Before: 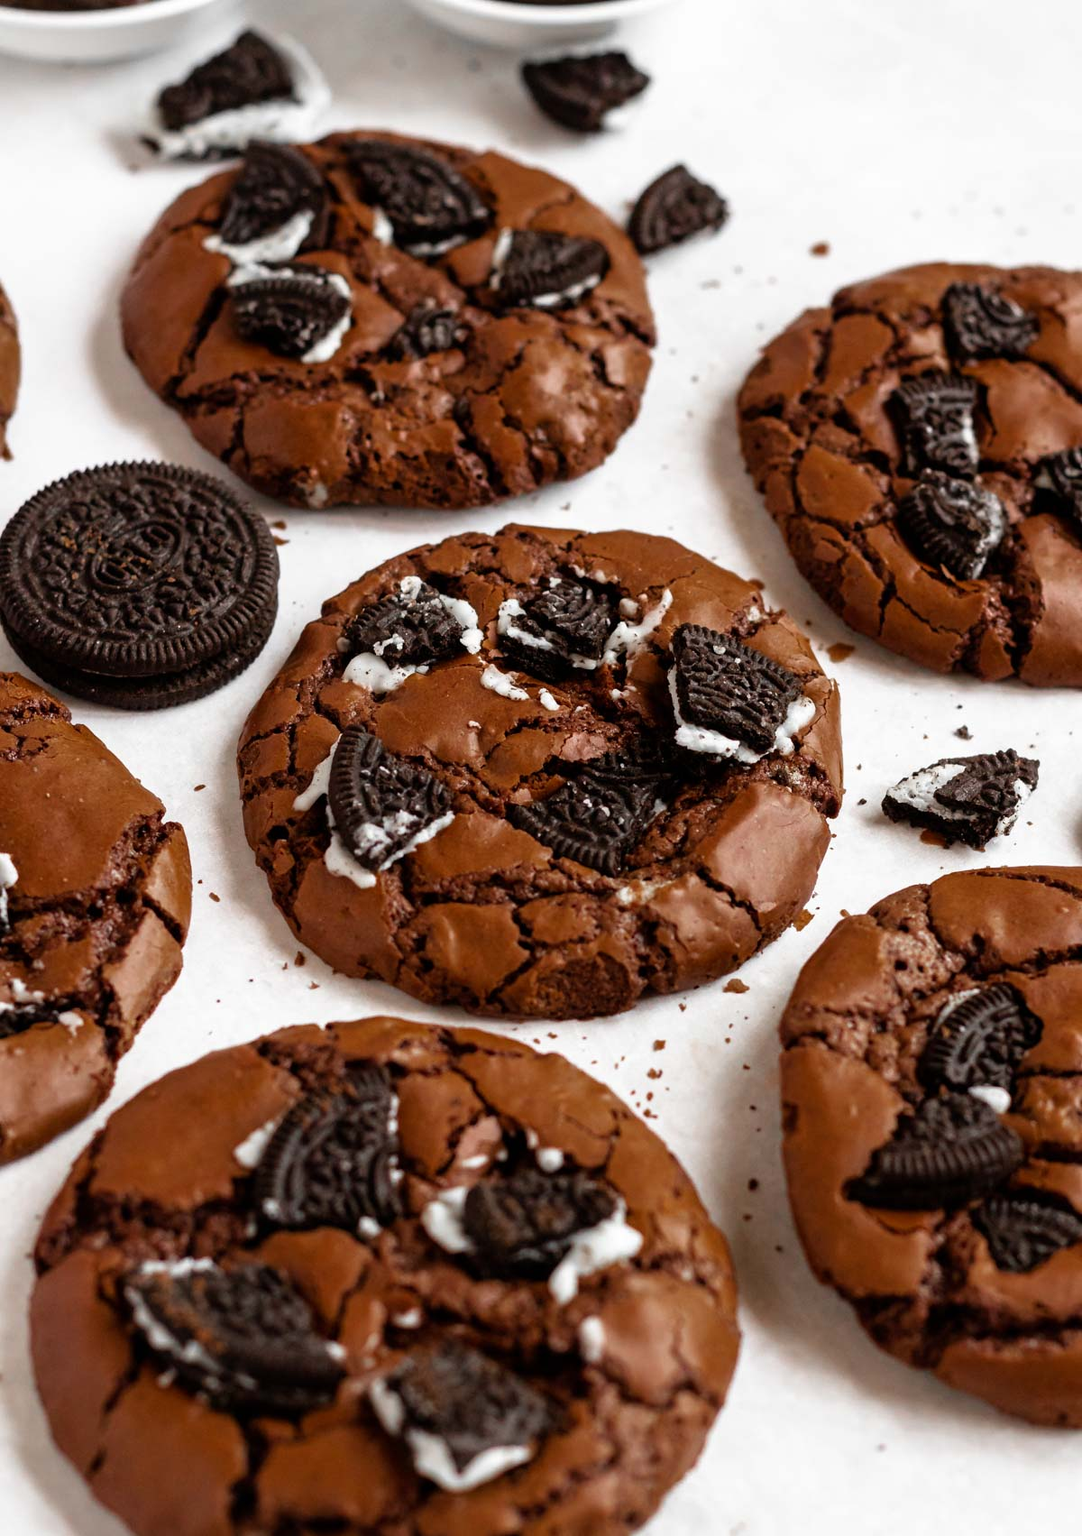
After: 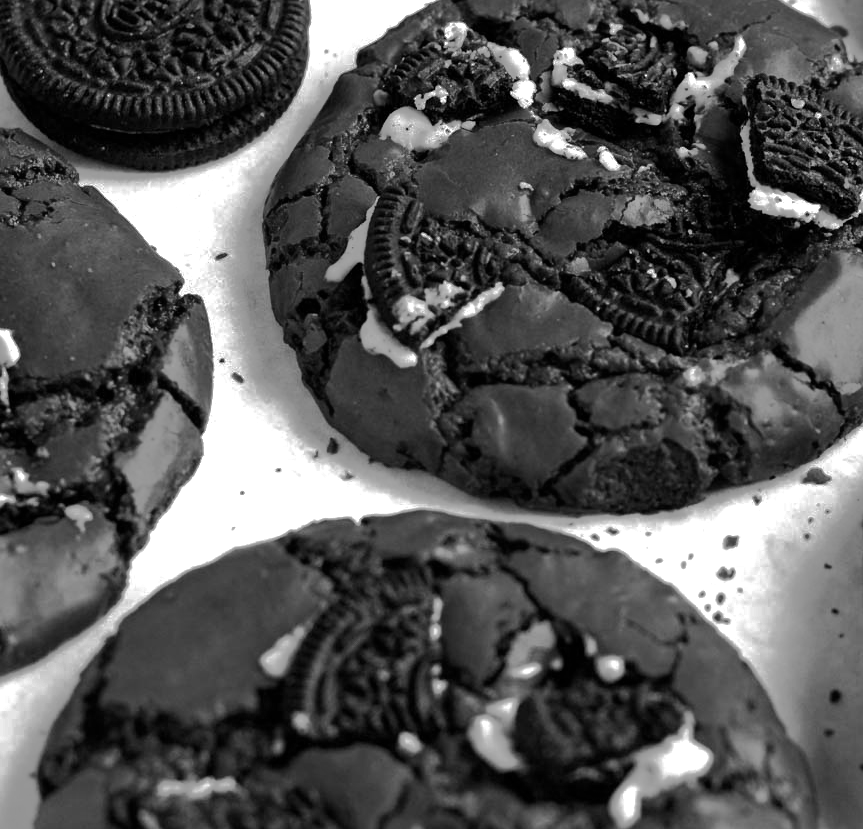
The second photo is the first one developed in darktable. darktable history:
color calibration: output gray [0.18, 0.41, 0.41, 0], illuminant custom, x 0.262, y 0.52, temperature 7015.9 K
crop: top 36.28%, right 28.06%, bottom 14.983%
shadows and highlights: shadows -19.37, highlights -73.37
